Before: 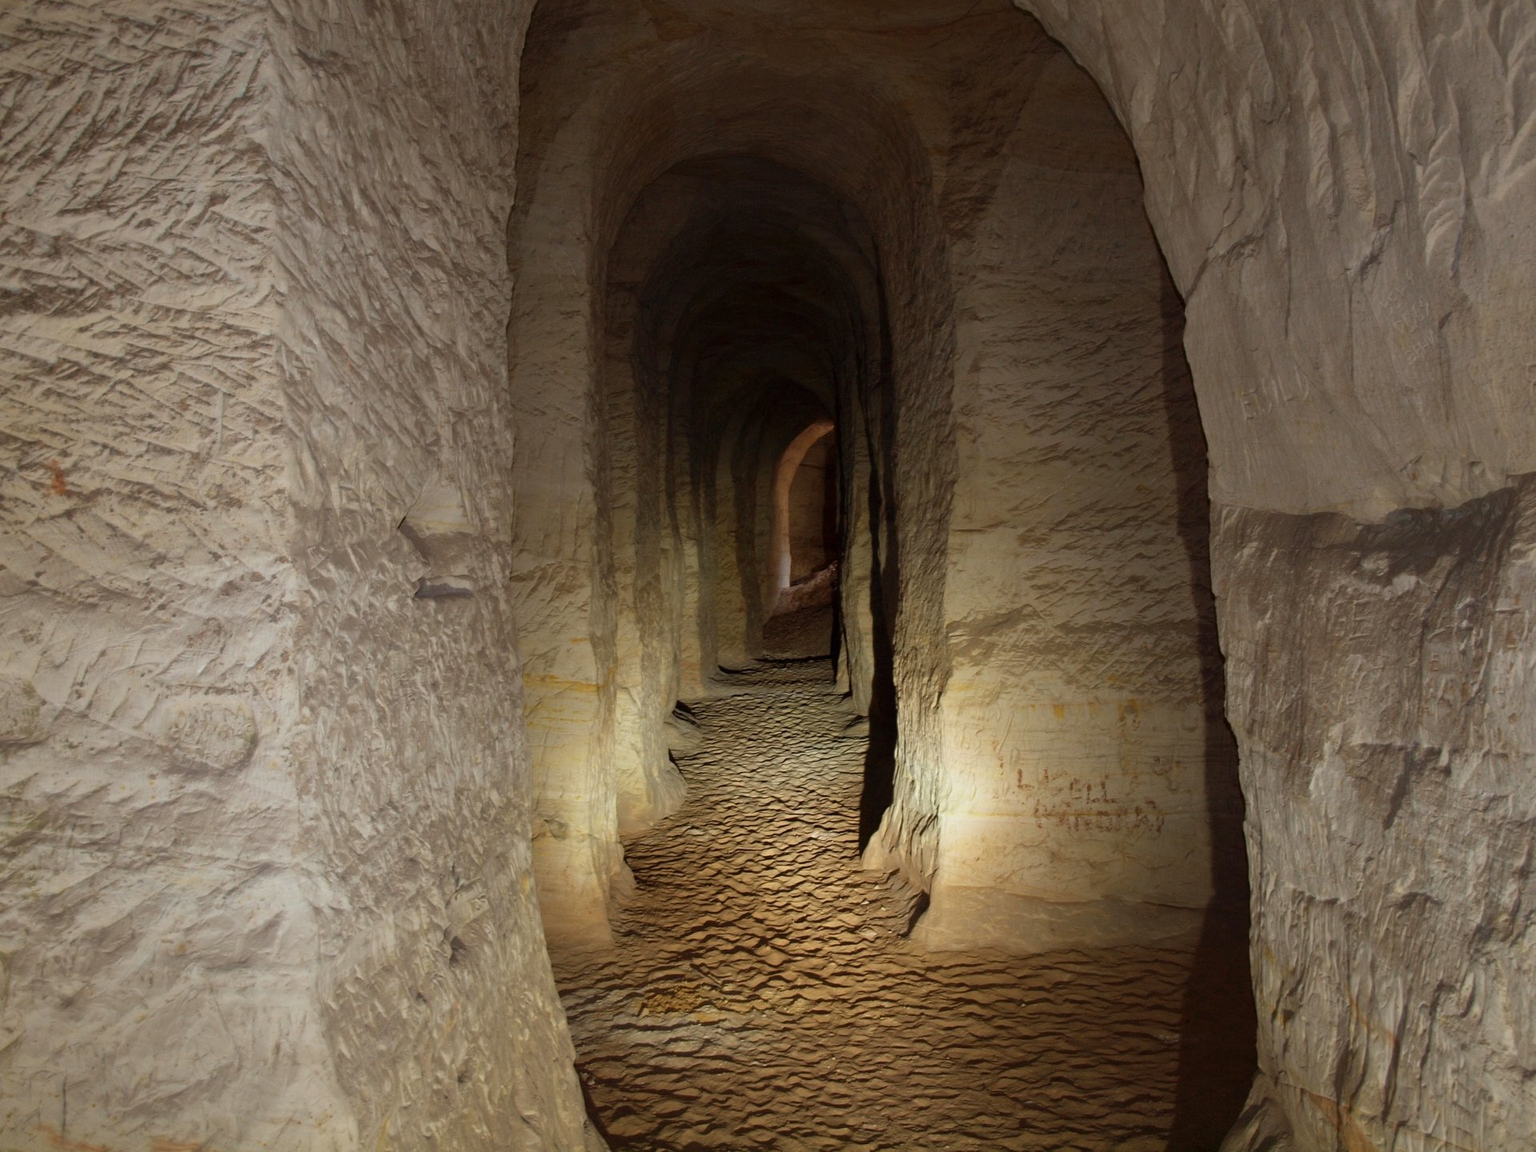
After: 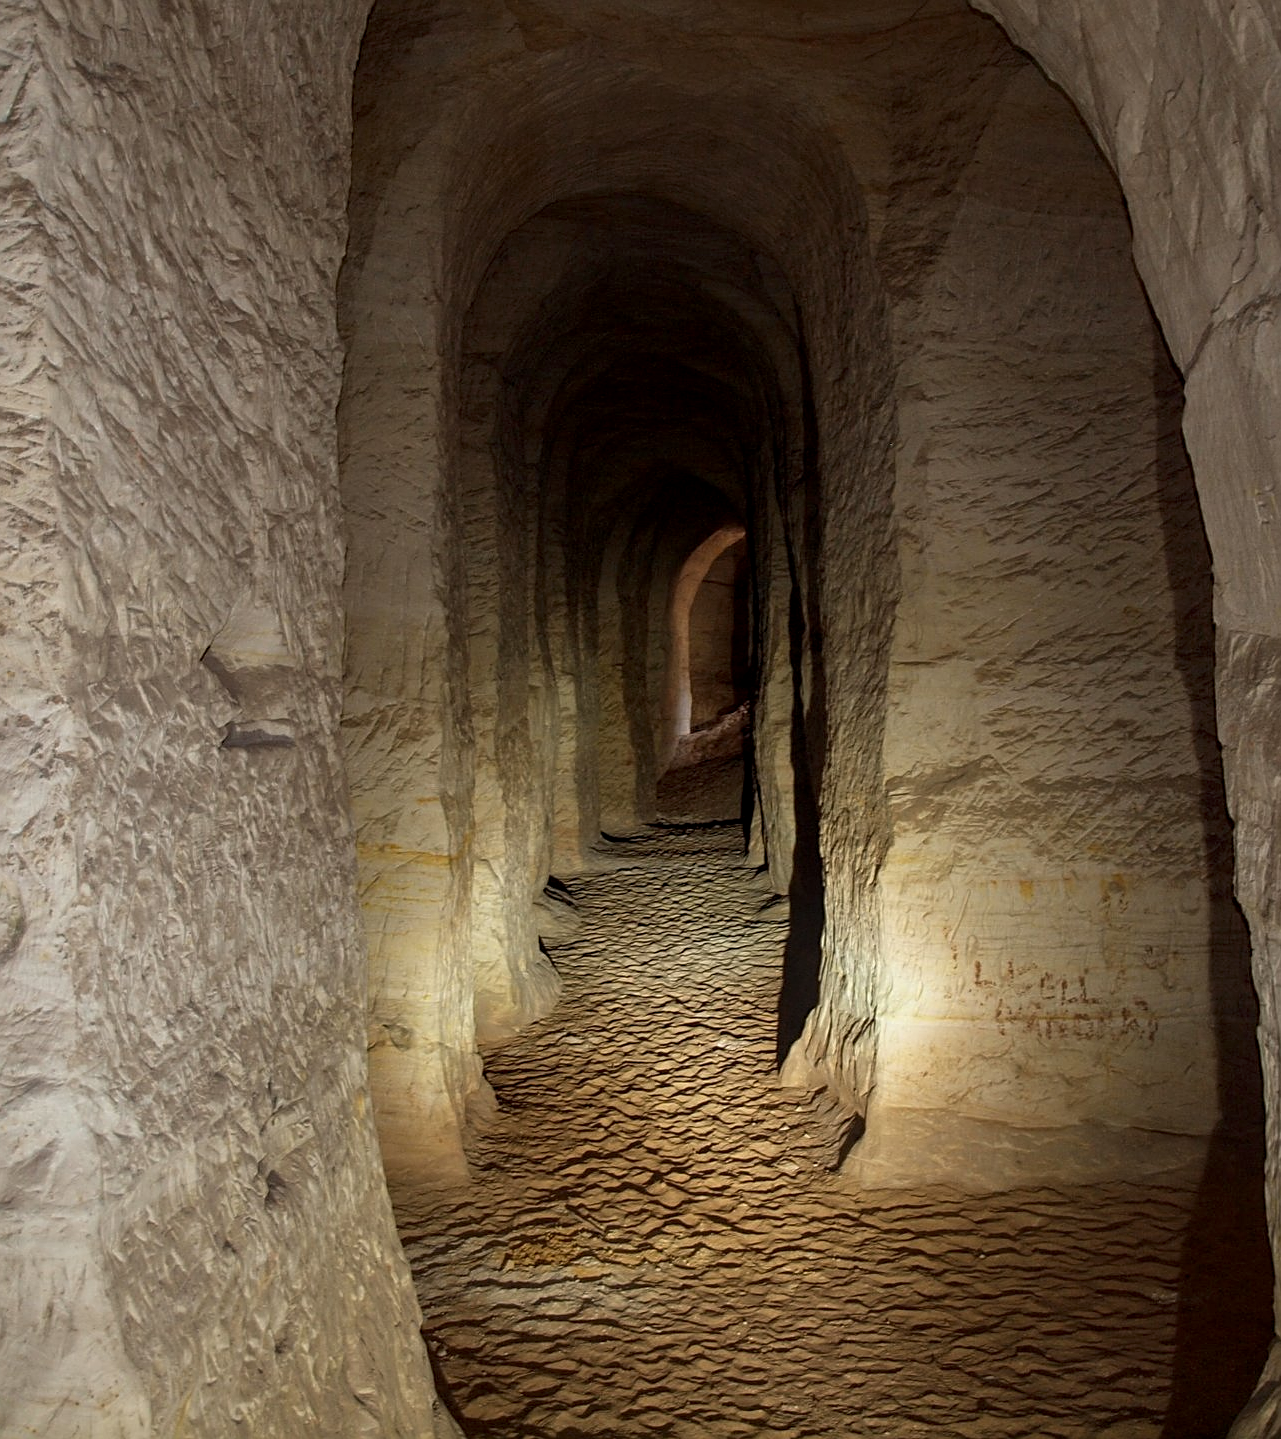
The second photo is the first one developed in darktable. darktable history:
sharpen: on, module defaults
local contrast: on, module defaults
crop and rotate: left 15.508%, right 17.729%
